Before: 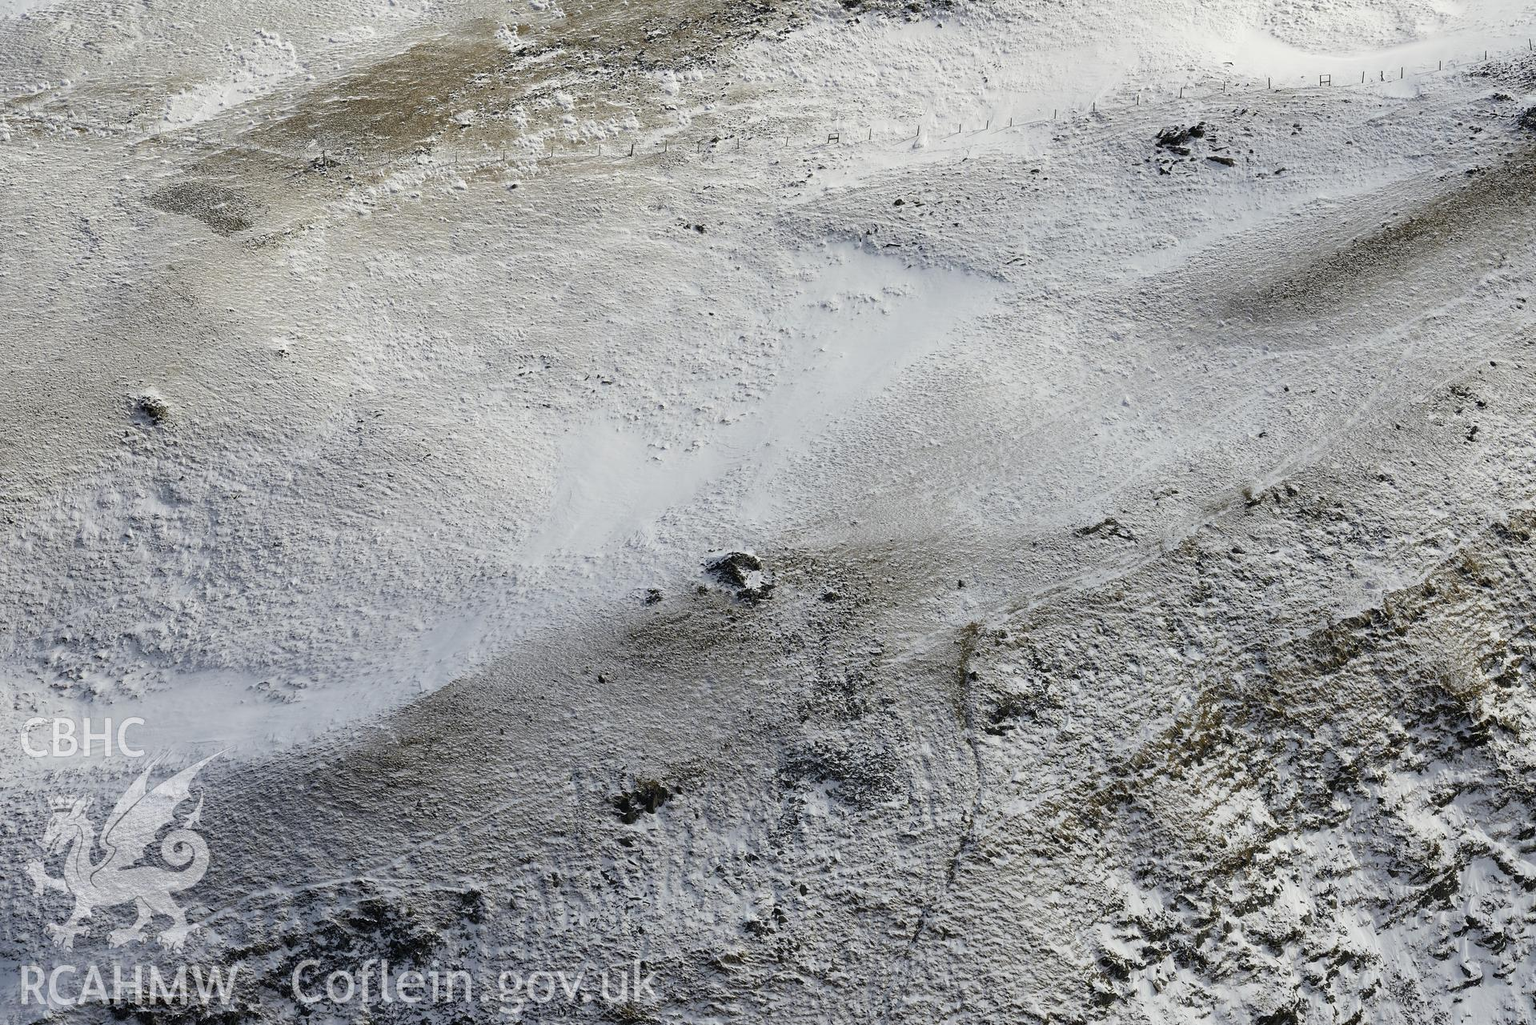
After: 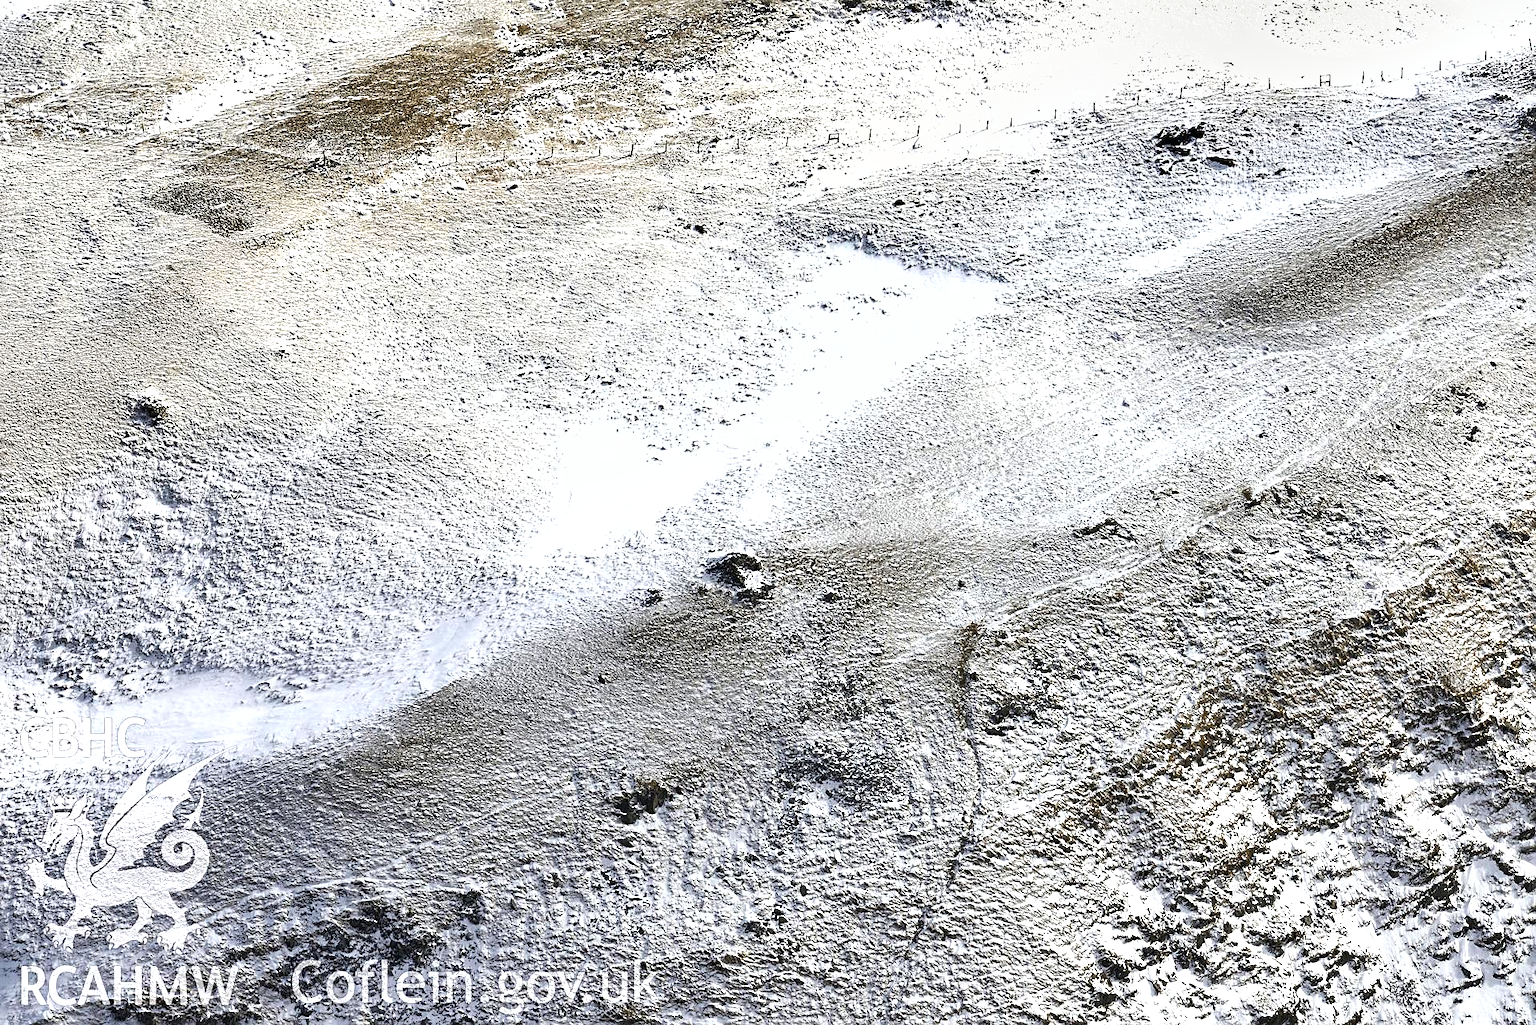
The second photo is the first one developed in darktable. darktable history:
exposure: black level correction 0, exposure 1.1 EV, compensate exposure bias true, compensate highlight preservation false
shadows and highlights: shadows 52.42, soften with gaussian
sharpen: on, module defaults
